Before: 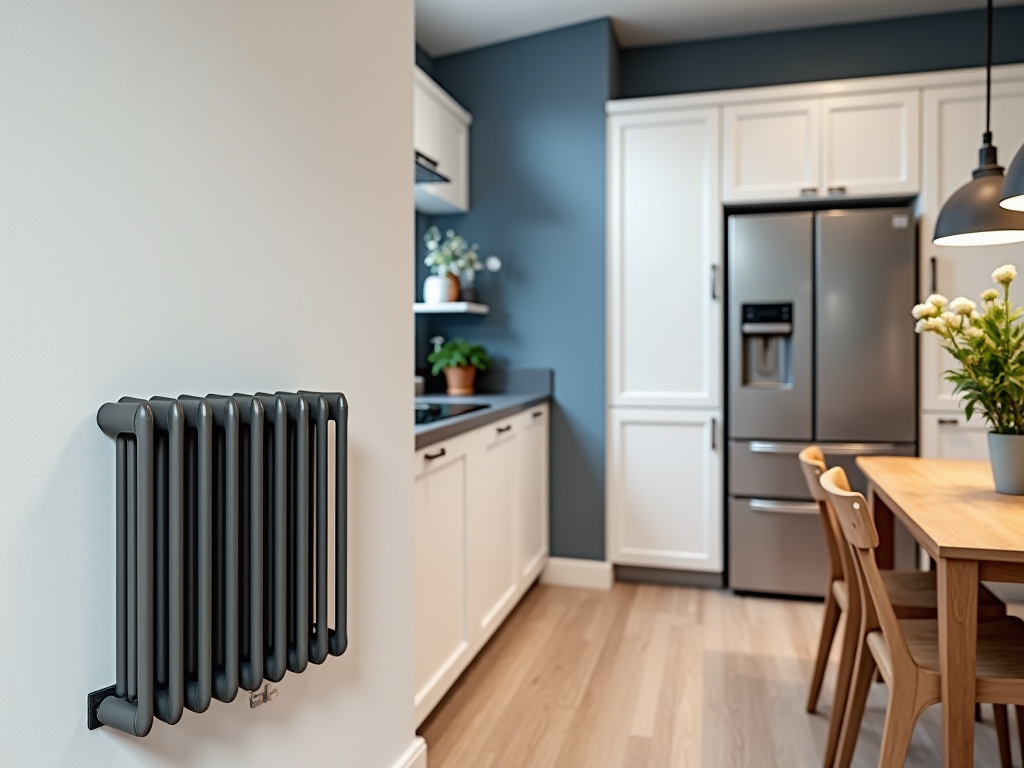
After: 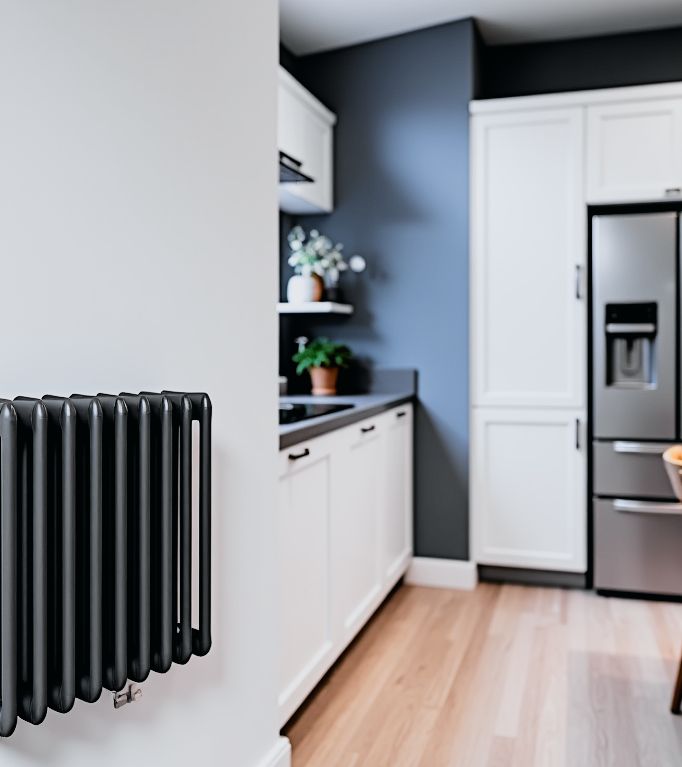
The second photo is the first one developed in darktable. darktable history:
filmic rgb: black relative exposure -5 EV, hardness 2.88, contrast 1.3, highlights saturation mix -30%
crop and rotate: left 13.342%, right 19.991%
tone curve: curves: ch0 [(0, 0.009) (0.037, 0.035) (0.131, 0.126) (0.275, 0.28) (0.476, 0.514) (0.617, 0.667) (0.704, 0.759) (0.813, 0.863) (0.911, 0.931) (0.997, 1)]; ch1 [(0, 0) (0.318, 0.271) (0.444, 0.438) (0.493, 0.496) (0.508, 0.5) (0.534, 0.535) (0.57, 0.582) (0.65, 0.664) (0.746, 0.764) (1, 1)]; ch2 [(0, 0) (0.246, 0.24) (0.36, 0.381) (0.415, 0.434) (0.476, 0.492) (0.502, 0.499) (0.522, 0.518) (0.533, 0.534) (0.586, 0.598) (0.634, 0.643) (0.706, 0.717) (0.853, 0.83) (1, 0.951)], color space Lab, independent channels, preserve colors none
white balance: red 0.967, blue 1.119, emerald 0.756
